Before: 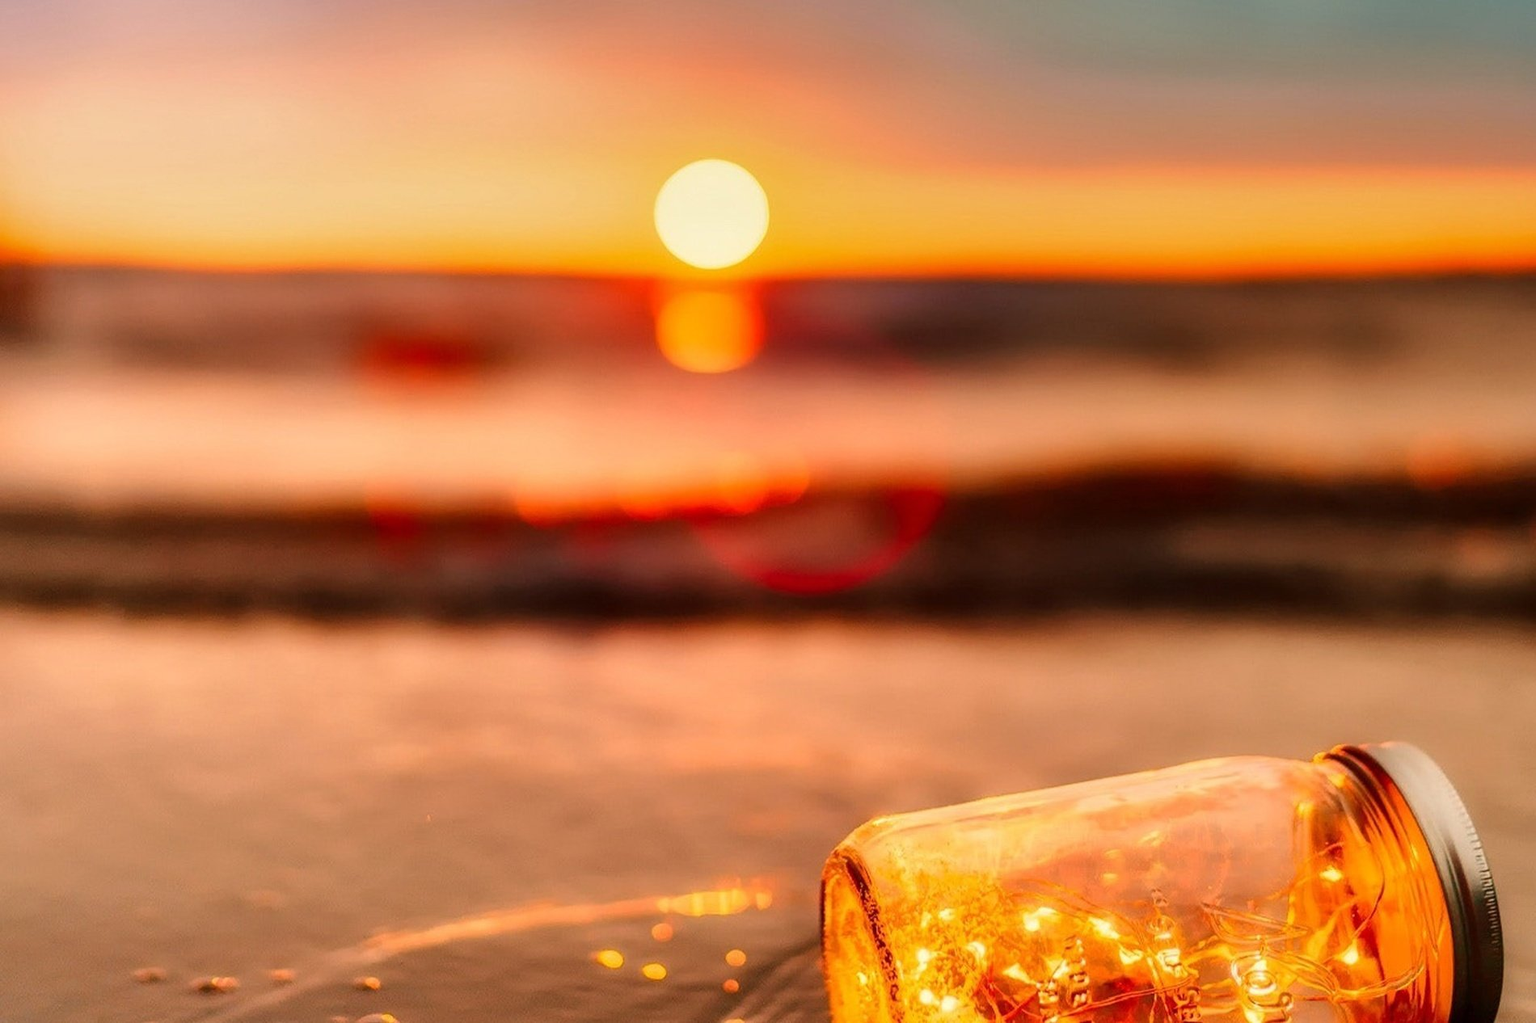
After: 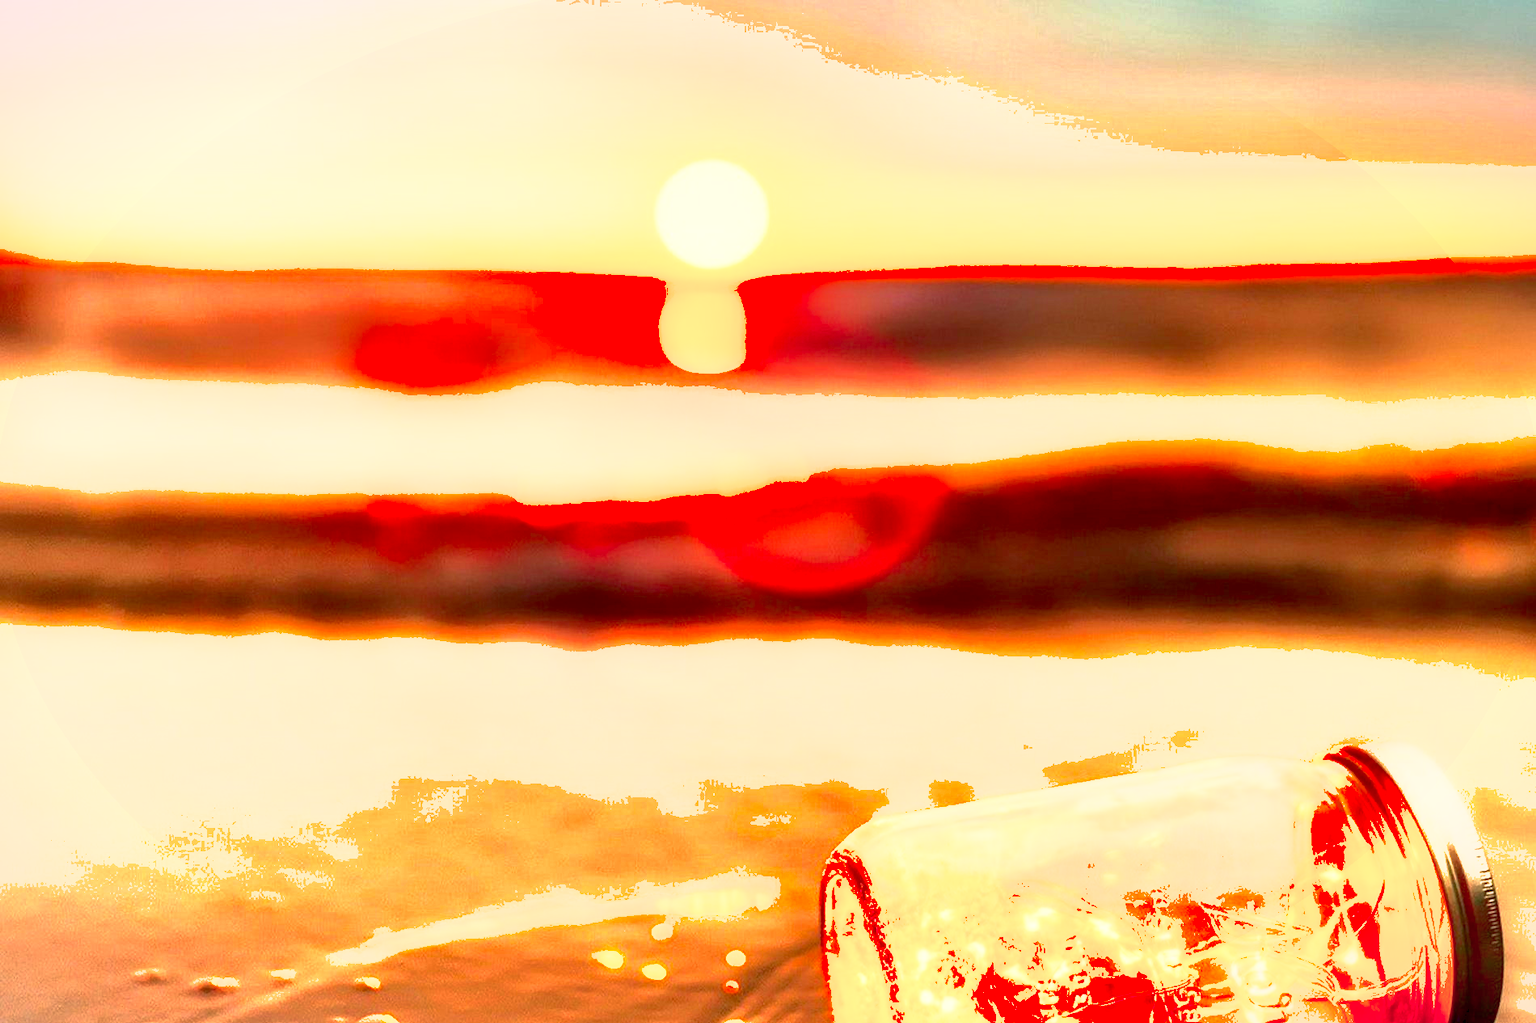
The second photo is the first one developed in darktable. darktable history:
shadows and highlights: on, module defaults
vignetting: fall-off start 100.83%, brightness -0.191, saturation -0.298, width/height ratio 1.309, unbound false
exposure: black level correction 0.001, exposure 1.726 EV, compensate highlight preservation false
contrast brightness saturation: contrast 0.119, brightness -0.124, saturation 0.199
